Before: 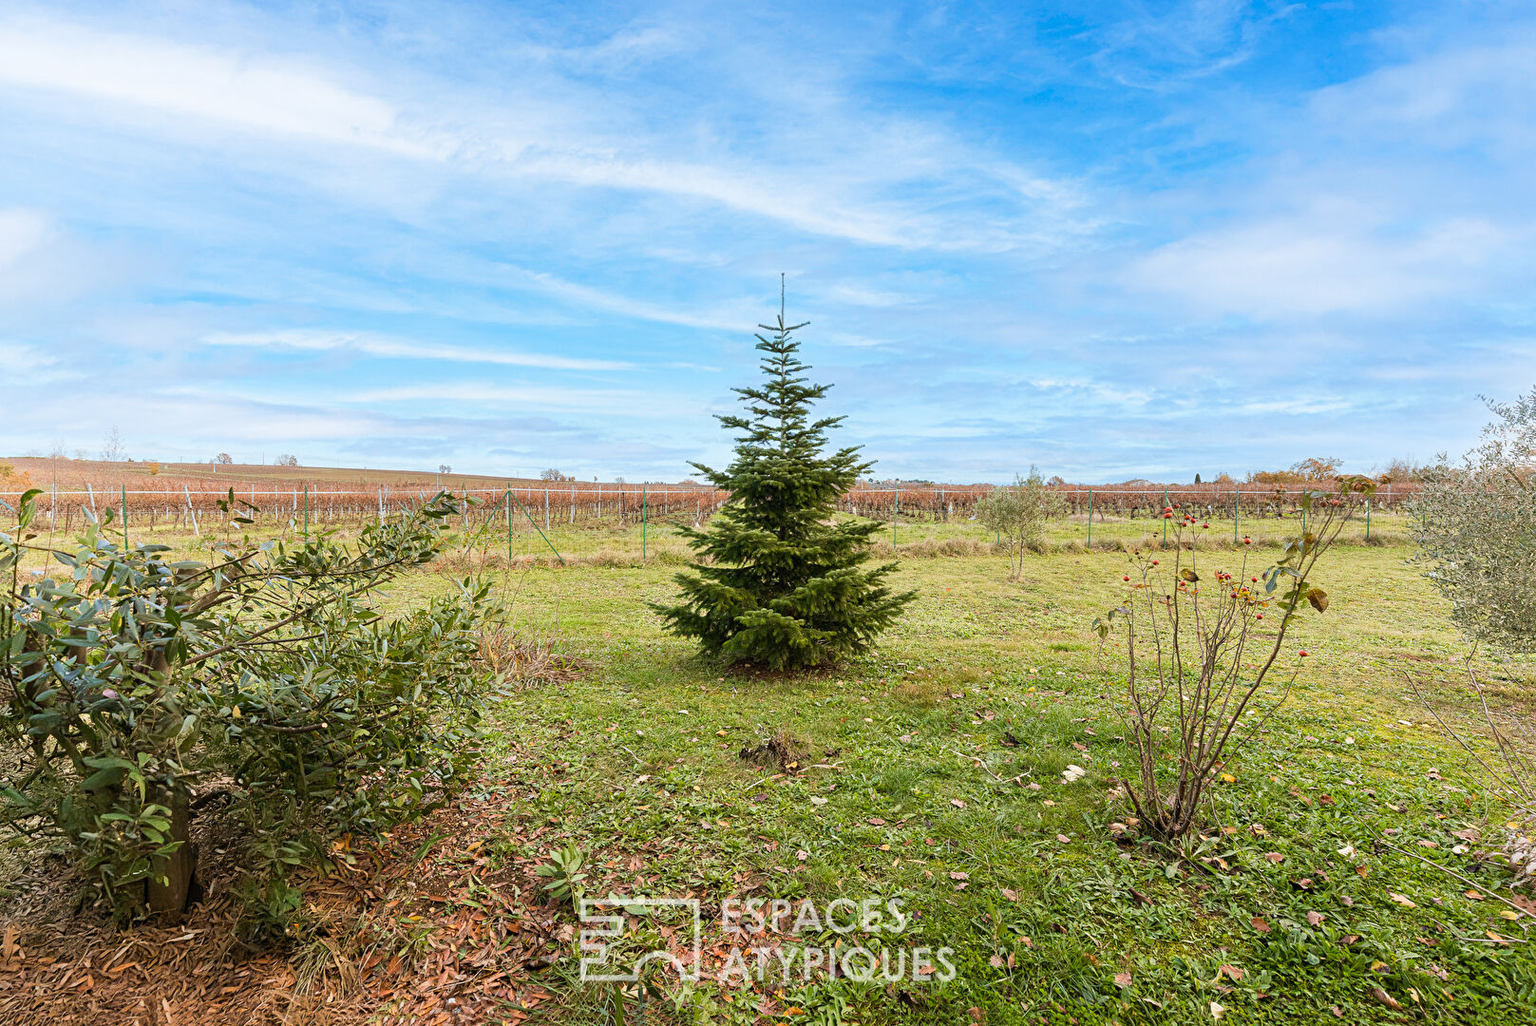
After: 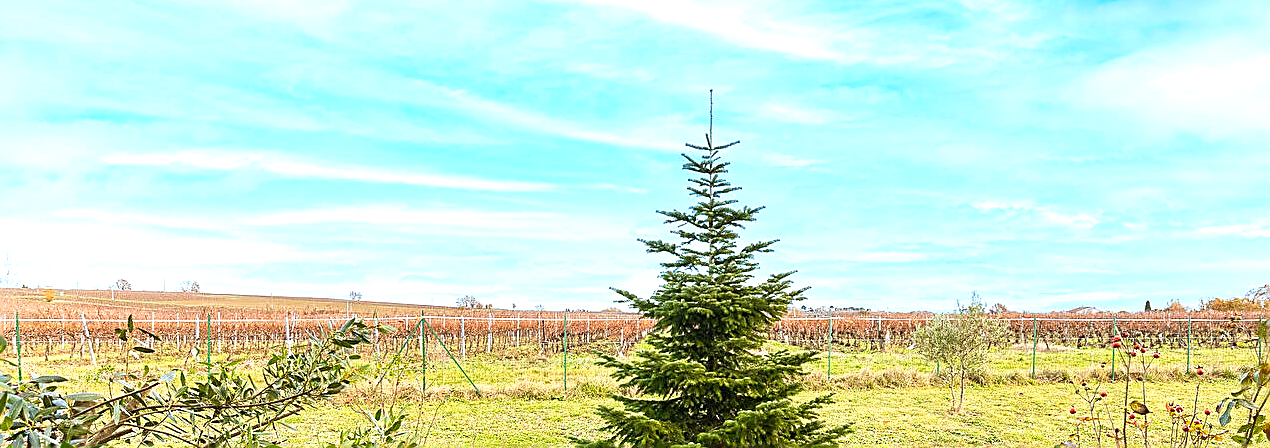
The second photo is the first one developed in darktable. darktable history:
crop: left 7.036%, top 18.398%, right 14.379%, bottom 40.043%
exposure: black level correction 0, exposure 0.7 EV, compensate exposure bias true, compensate highlight preservation false
sharpen: radius 1.4, amount 1.25, threshold 0.7
contrast brightness saturation: contrast 0.04, saturation 0.16
